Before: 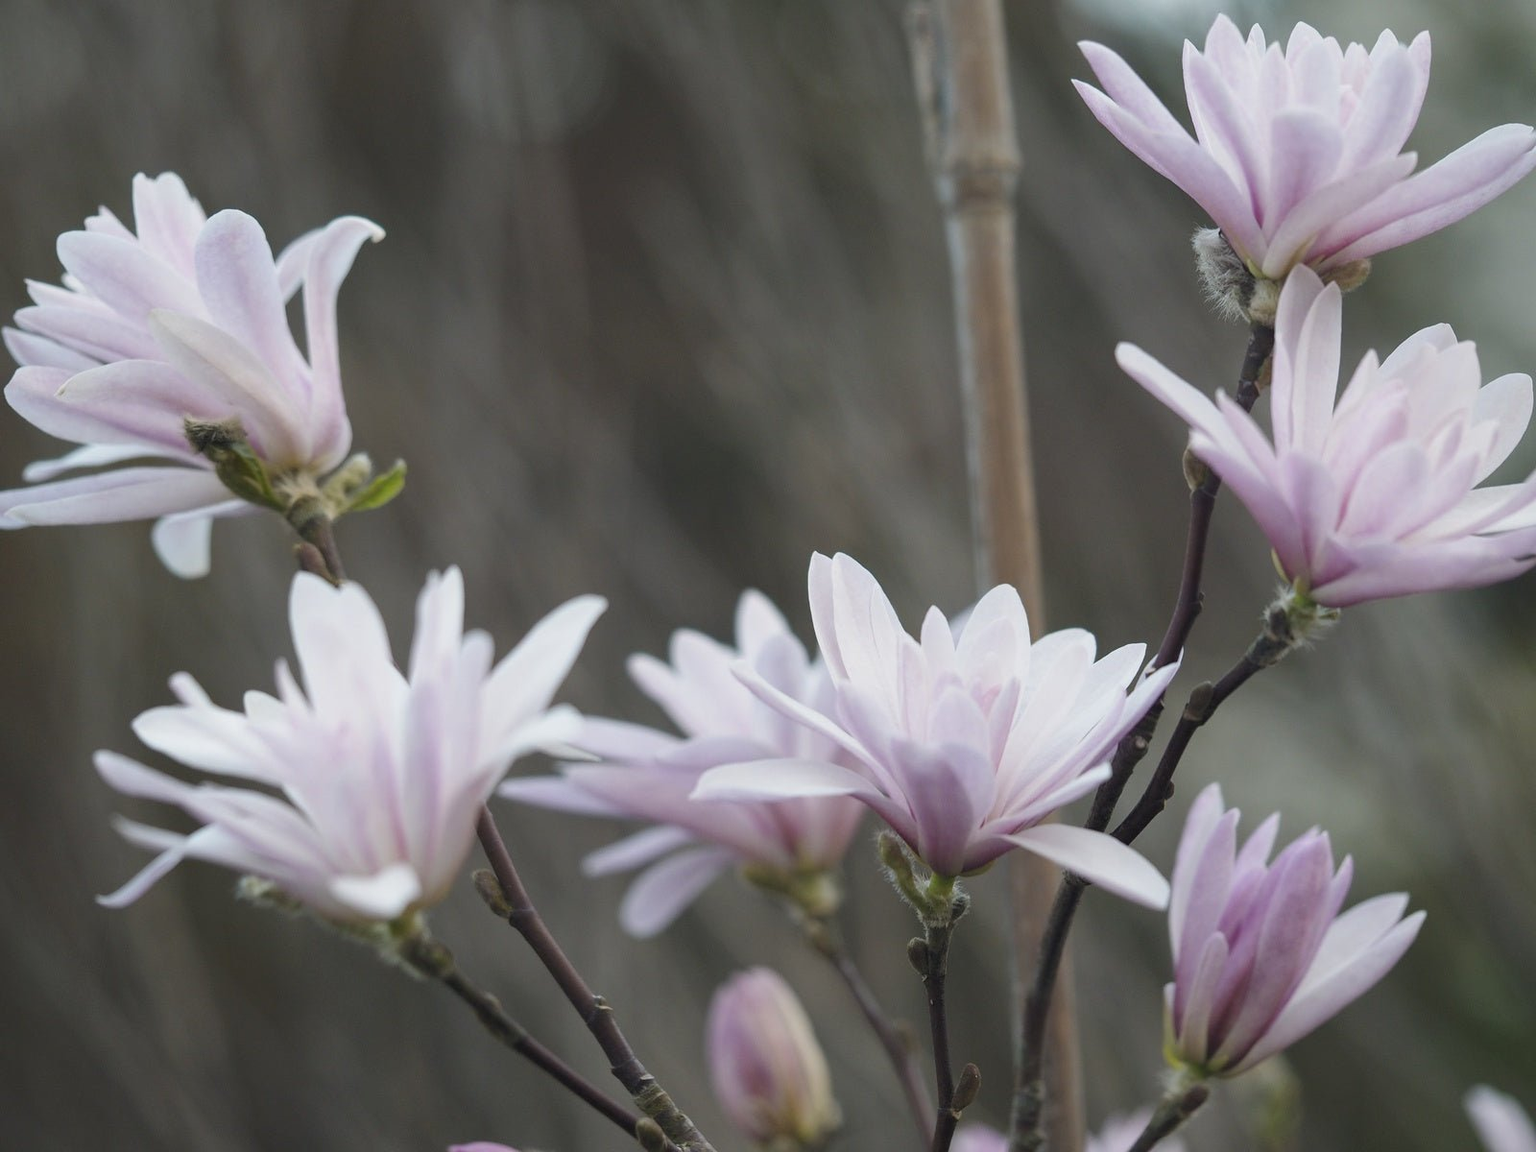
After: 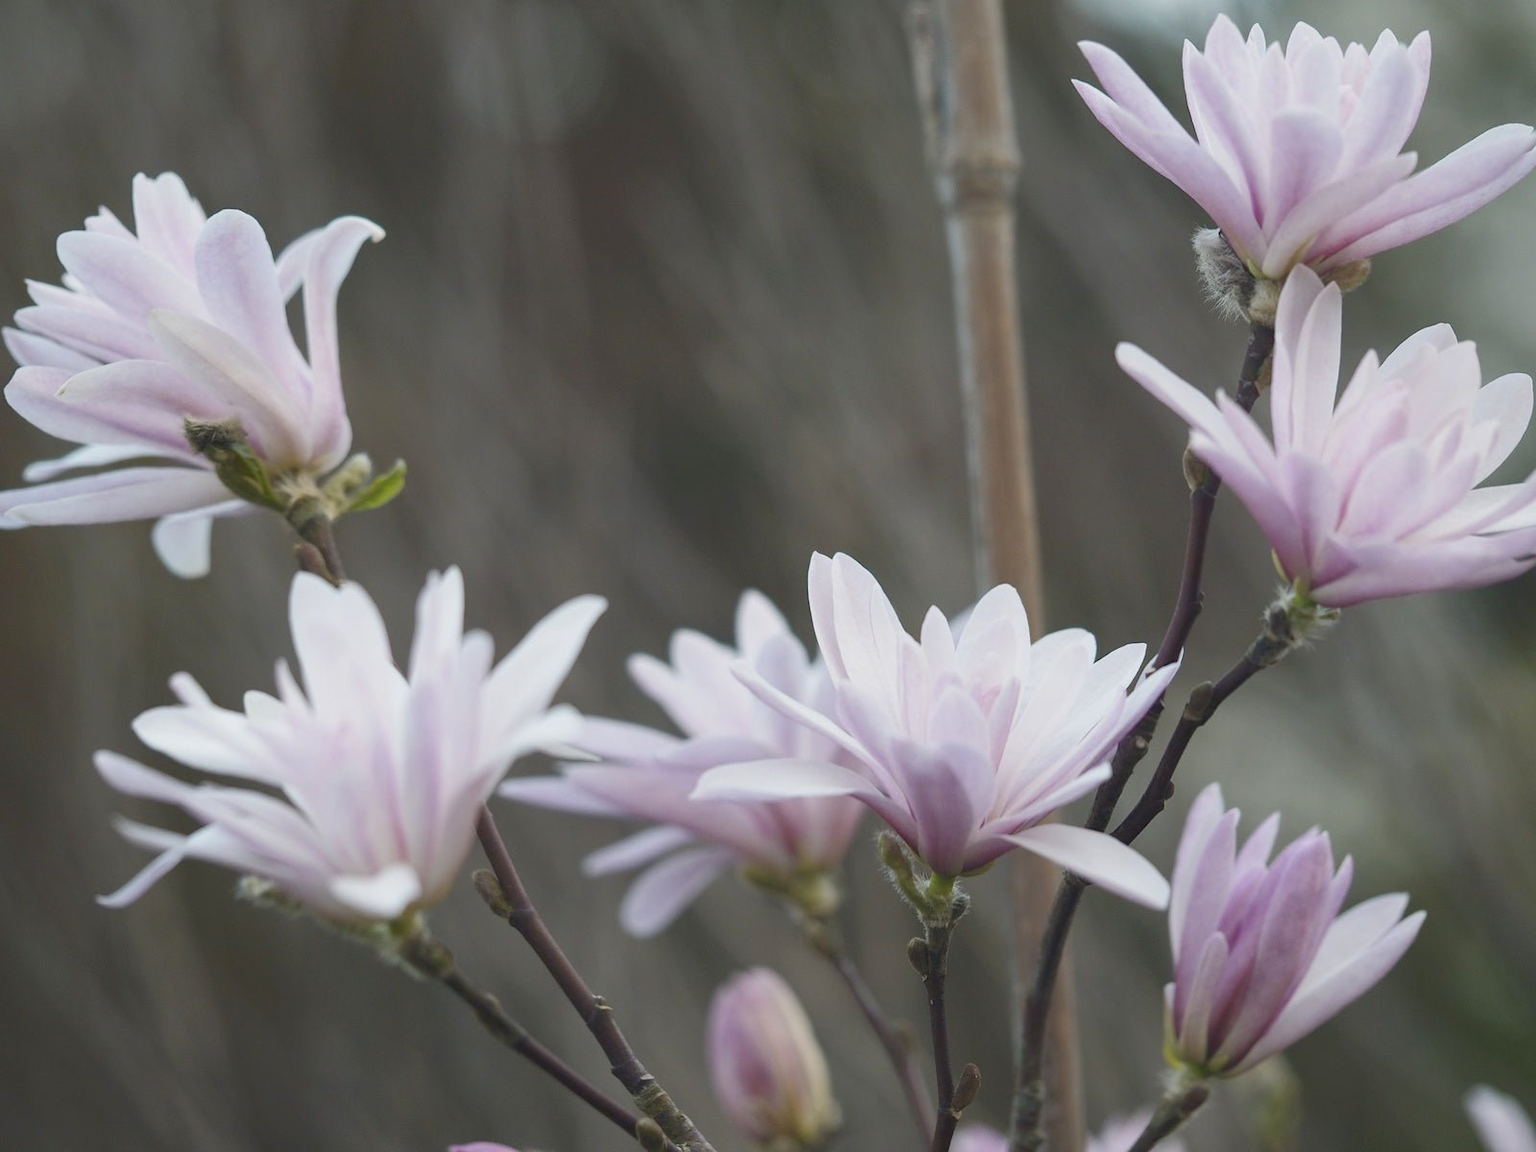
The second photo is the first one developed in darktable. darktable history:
tone curve: curves: ch0 [(0, 0) (0.003, 0.04) (0.011, 0.053) (0.025, 0.077) (0.044, 0.104) (0.069, 0.127) (0.1, 0.15) (0.136, 0.177) (0.177, 0.215) (0.224, 0.254) (0.277, 0.3) (0.335, 0.355) (0.399, 0.41) (0.468, 0.477) (0.543, 0.554) (0.623, 0.636) (0.709, 0.72) (0.801, 0.804) (0.898, 0.892) (1, 1)], color space Lab, linked channels, preserve colors none
